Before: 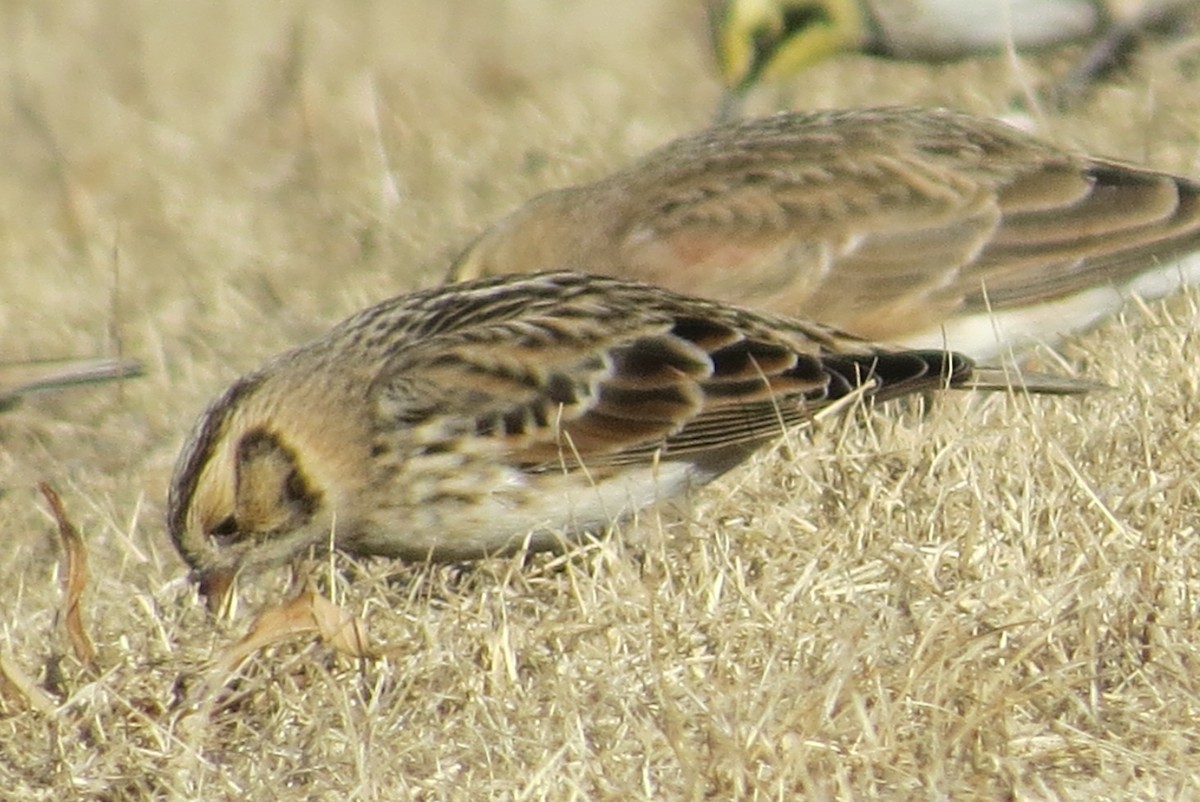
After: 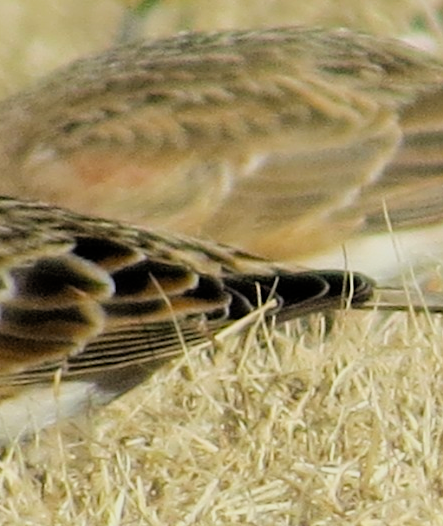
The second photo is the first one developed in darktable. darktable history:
filmic rgb: black relative exposure -7.75 EV, white relative exposure 4.4 EV, threshold 3 EV, target black luminance 0%, hardness 3.76, latitude 50.51%, contrast 1.074, highlights saturation mix 10%, shadows ↔ highlights balance -0.22%, color science v4 (2020), enable highlight reconstruction true
crop and rotate: left 49.936%, top 10.094%, right 13.136%, bottom 24.256%
